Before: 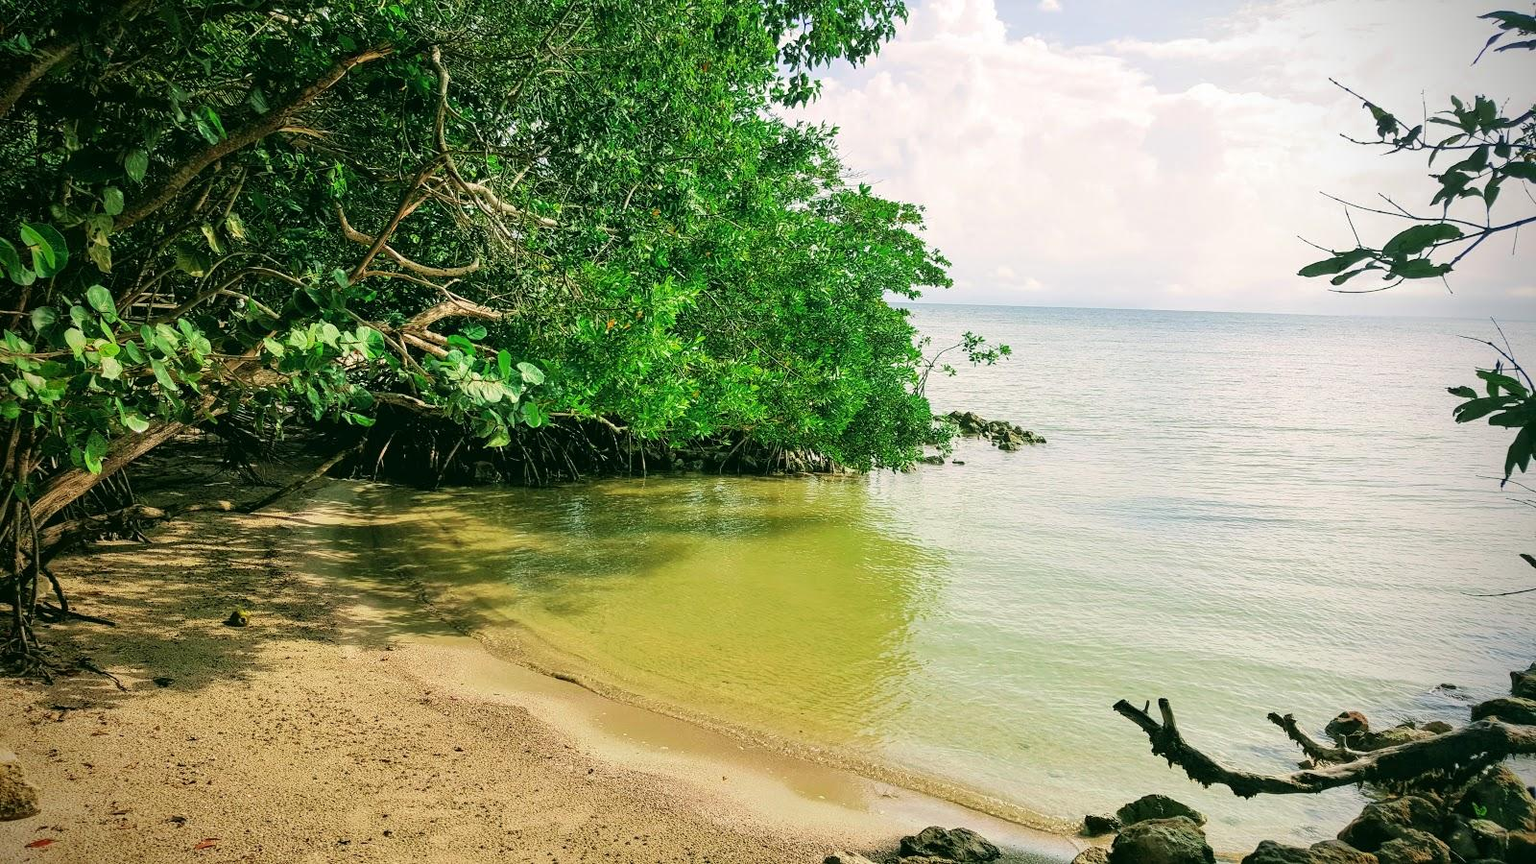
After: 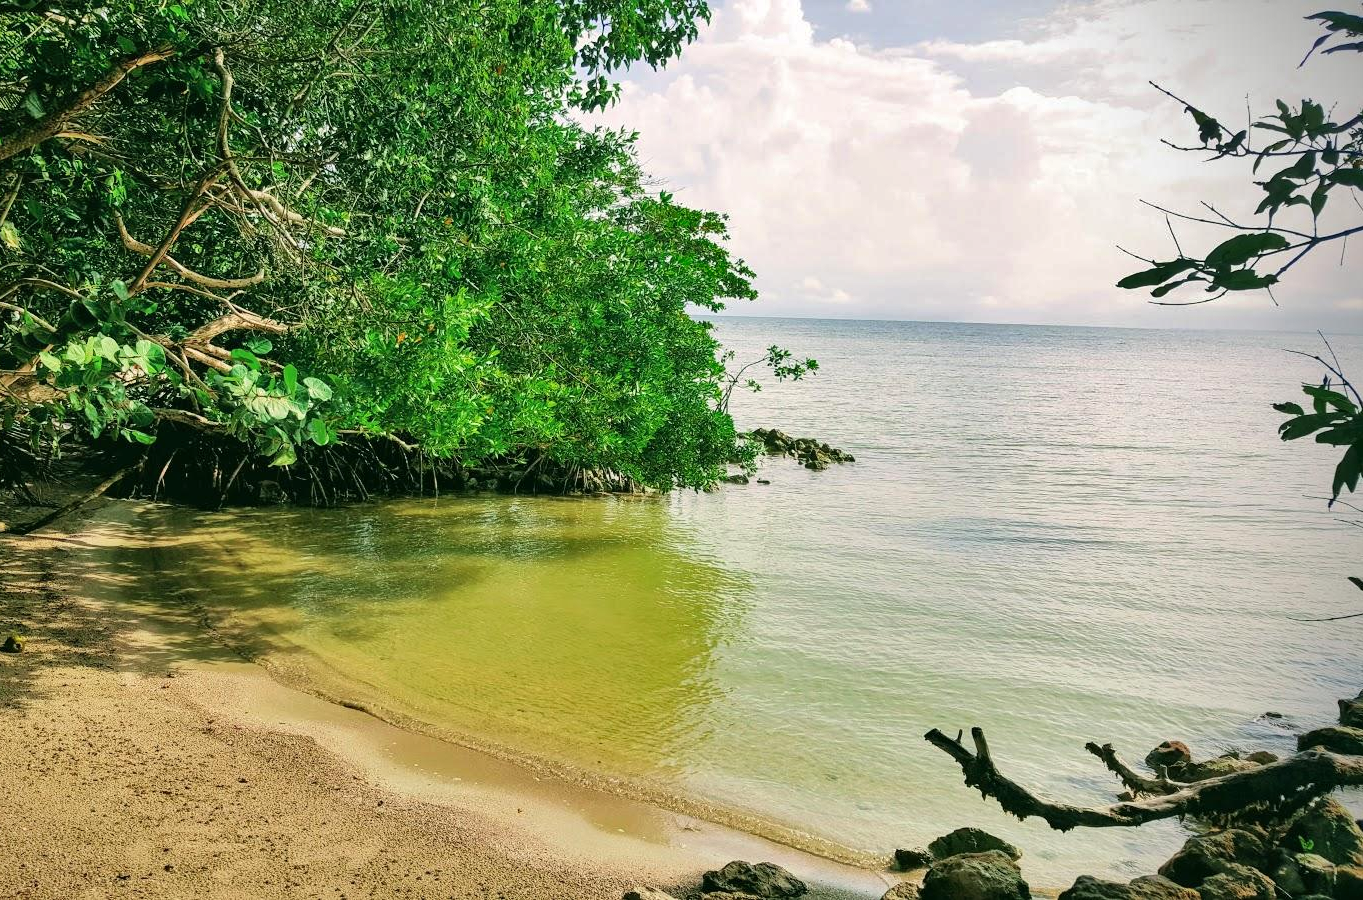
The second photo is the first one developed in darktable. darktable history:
shadows and highlights: soften with gaussian
crop and rotate: left 14.795%
